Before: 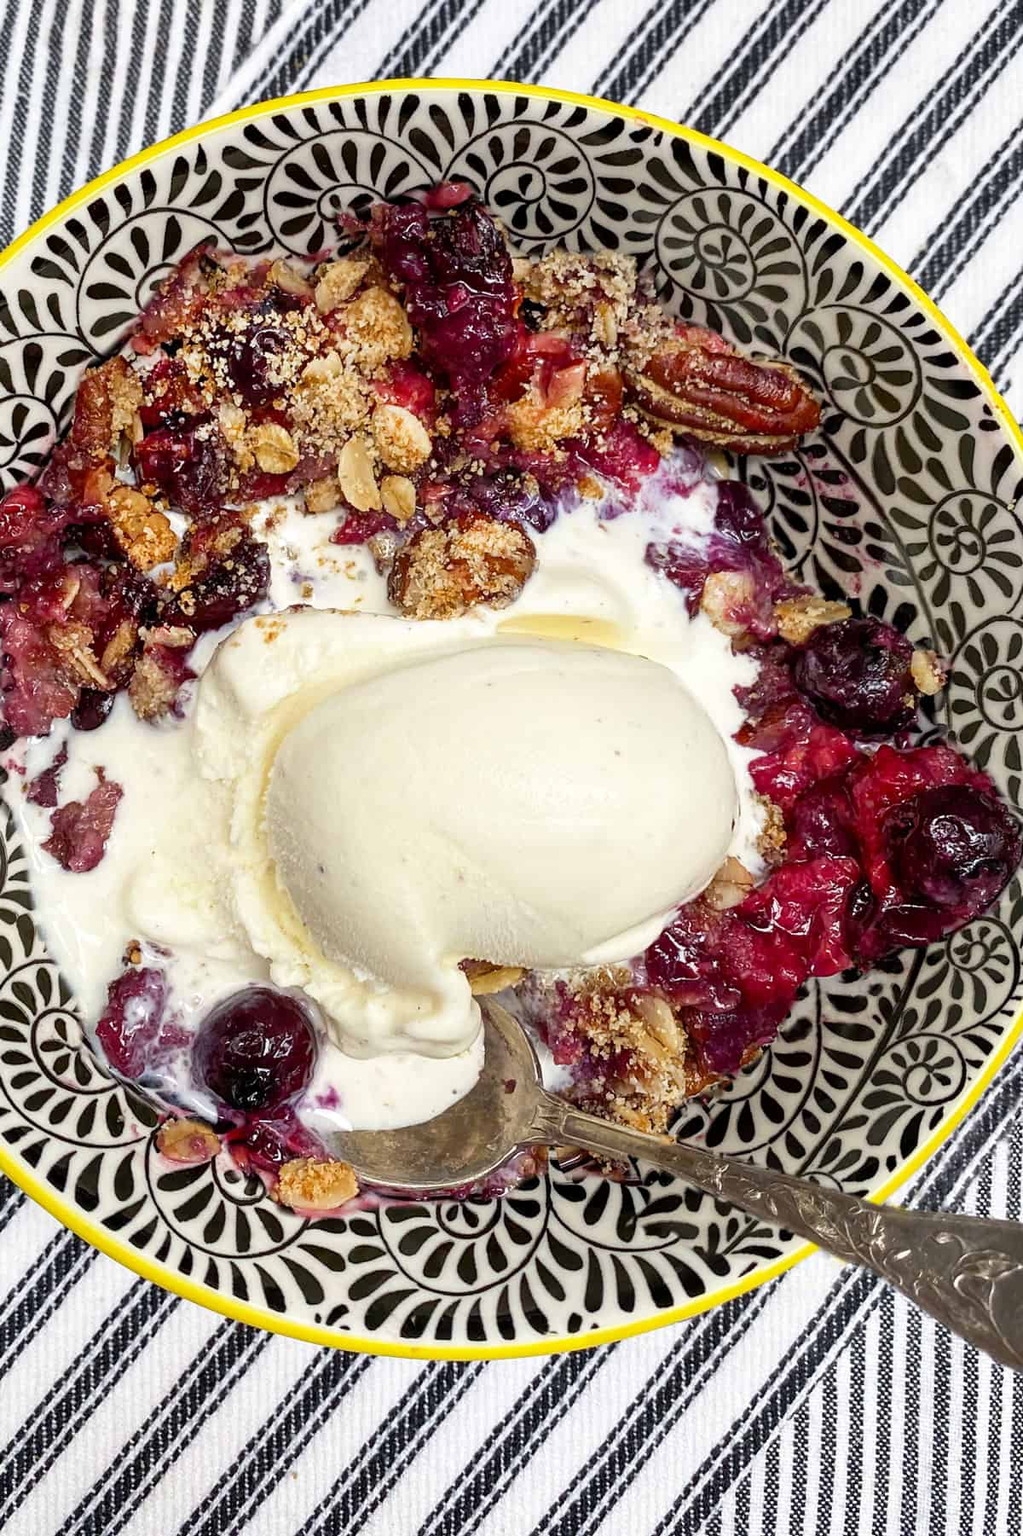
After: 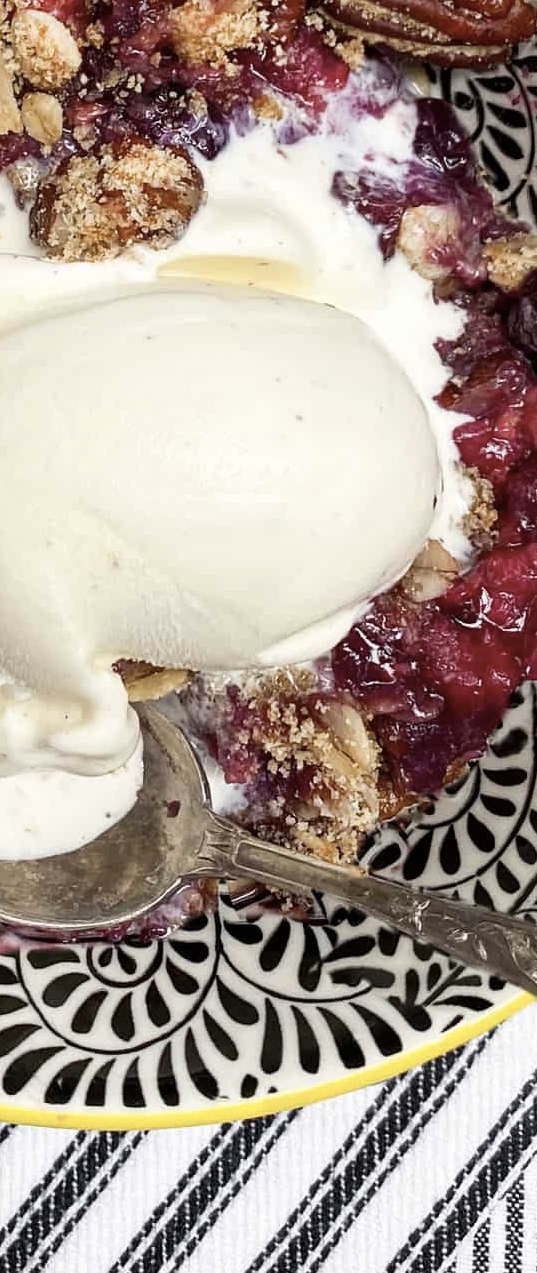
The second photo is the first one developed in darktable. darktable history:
contrast brightness saturation: contrast 0.096, saturation -0.302
crop: left 35.424%, top 25.825%, right 19.753%, bottom 3.458%
